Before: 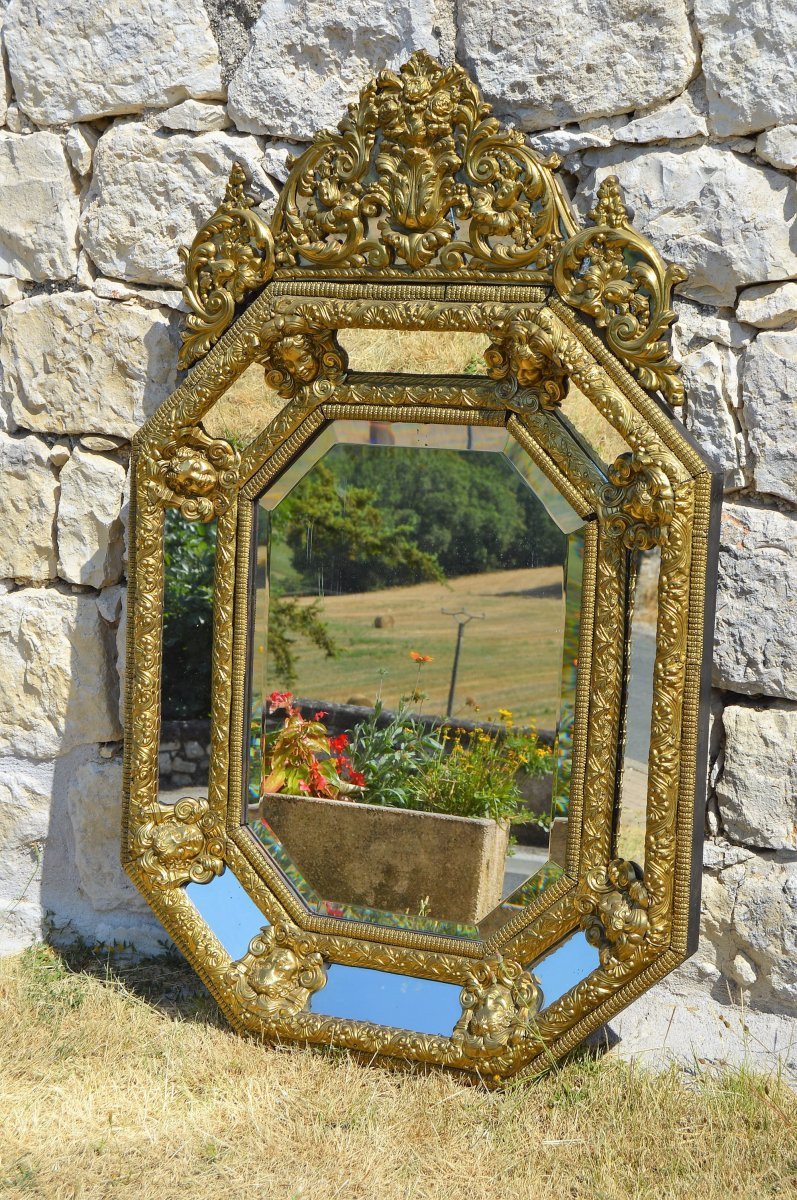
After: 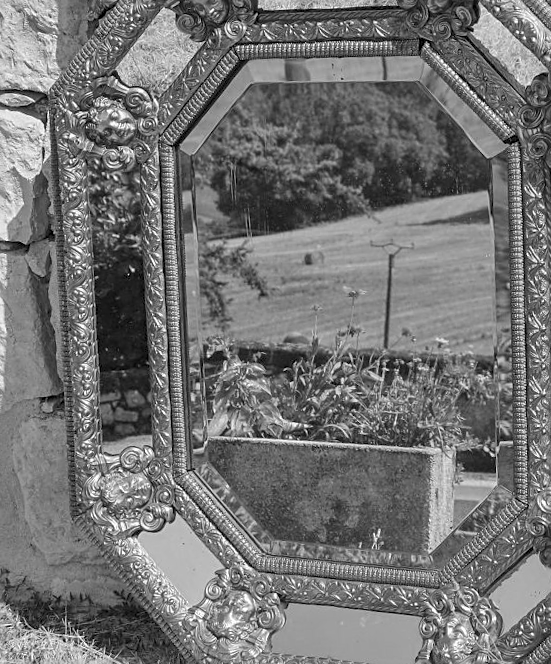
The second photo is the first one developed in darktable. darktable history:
local contrast: on, module defaults
crop: left 13.312%, top 31.28%, right 24.627%, bottom 15.582%
rotate and perspective: rotation -4.2°, shear 0.006, automatic cropping off
color balance rgb: shadows lift › luminance -5%, shadows lift › chroma 1.1%, shadows lift › hue 219°, power › luminance 10%, power › chroma 2.83%, power › hue 60°, highlights gain › chroma 4.52%, highlights gain › hue 33.33°, saturation formula JzAzBz (2021)
sharpen: on, module defaults
monochrome: a -92.57, b 58.91
